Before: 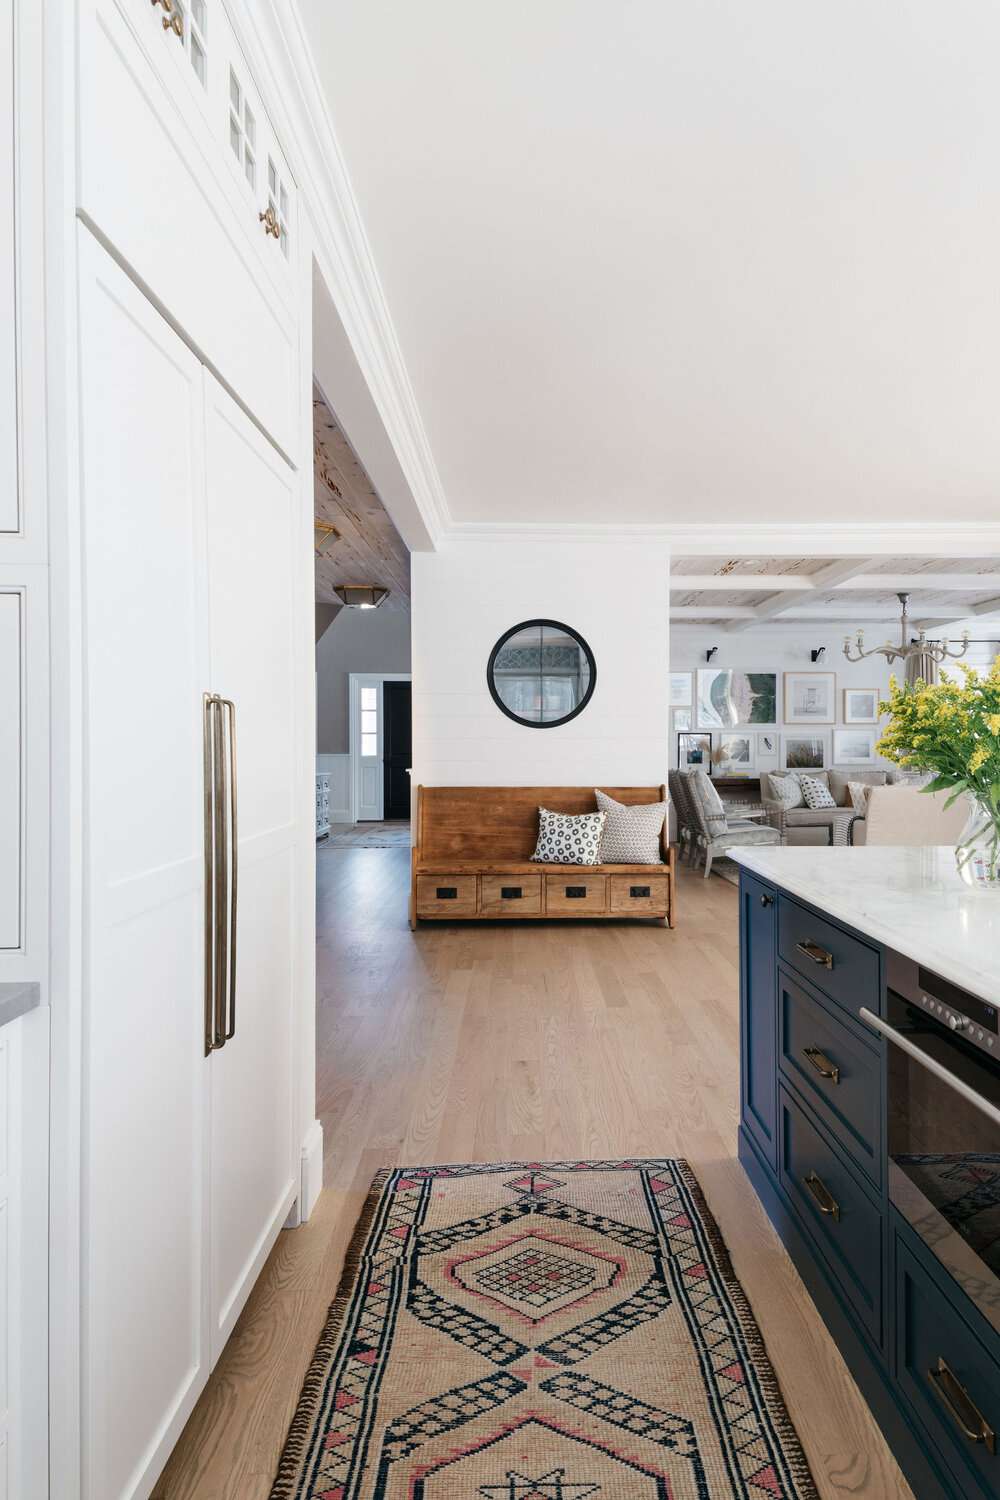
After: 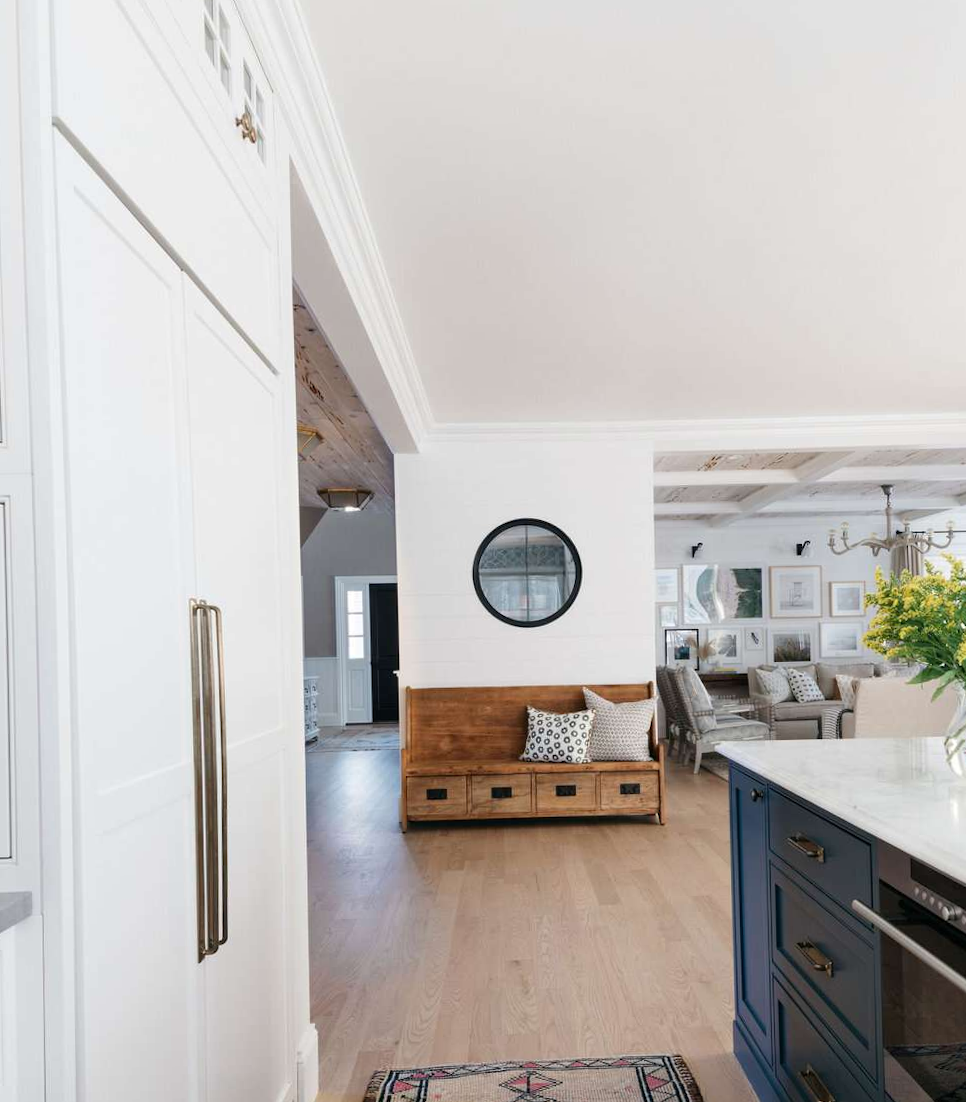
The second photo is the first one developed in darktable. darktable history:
crop: left 2.737%, top 7.287%, right 3.421%, bottom 20.179%
rotate and perspective: rotation -1.17°, automatic cropping off
